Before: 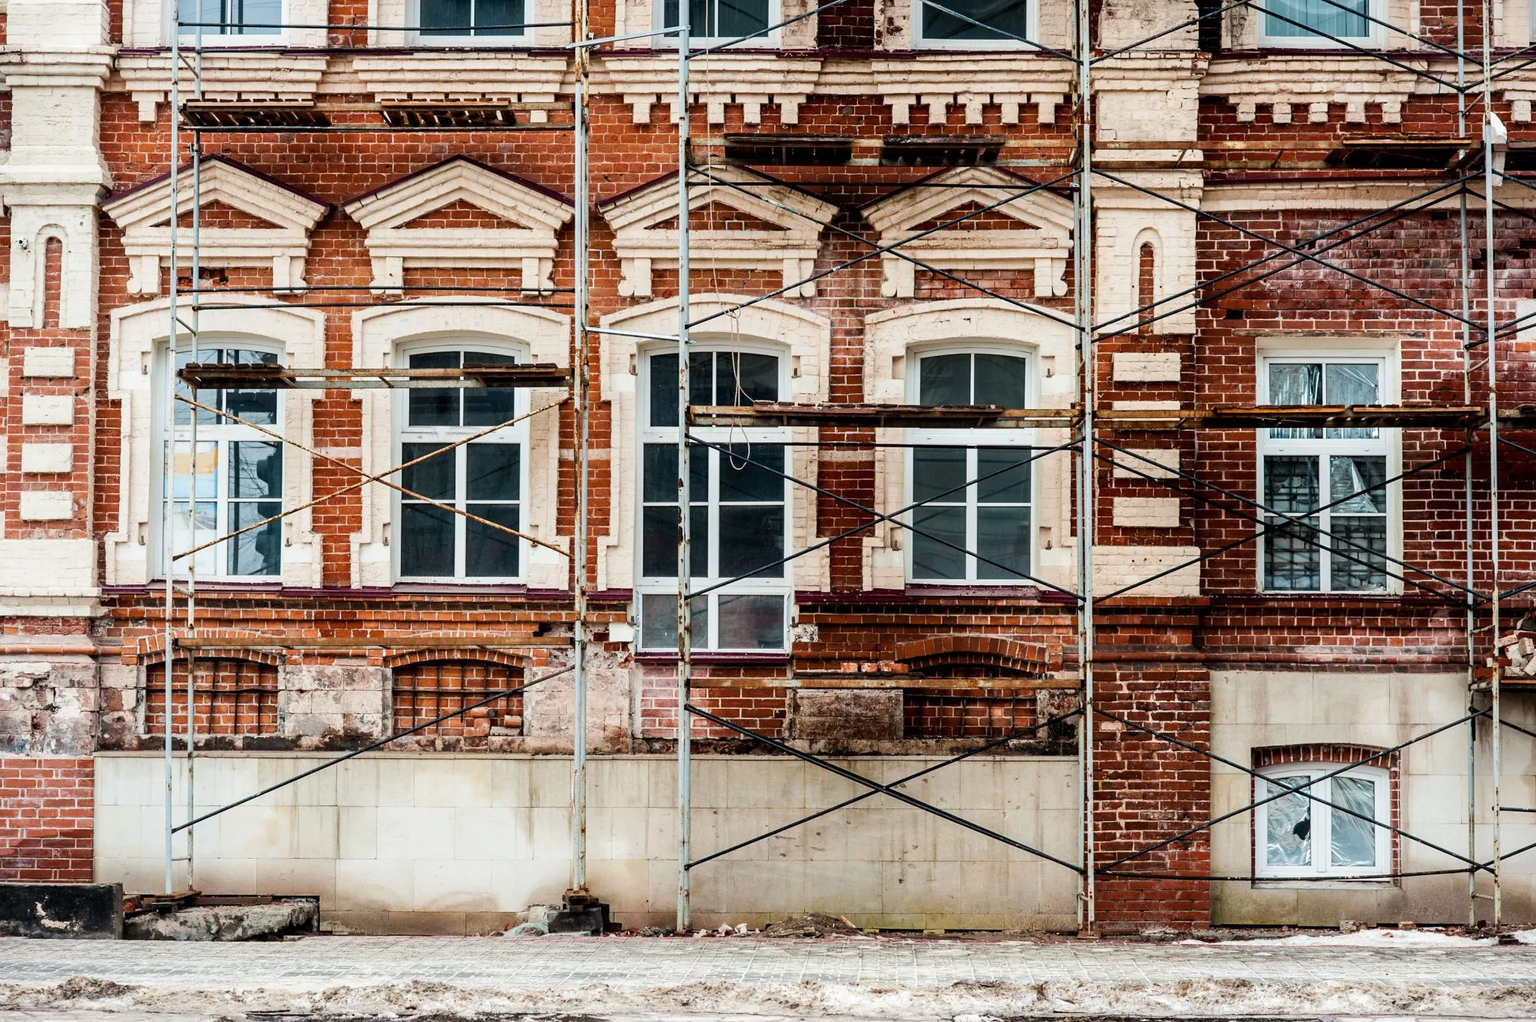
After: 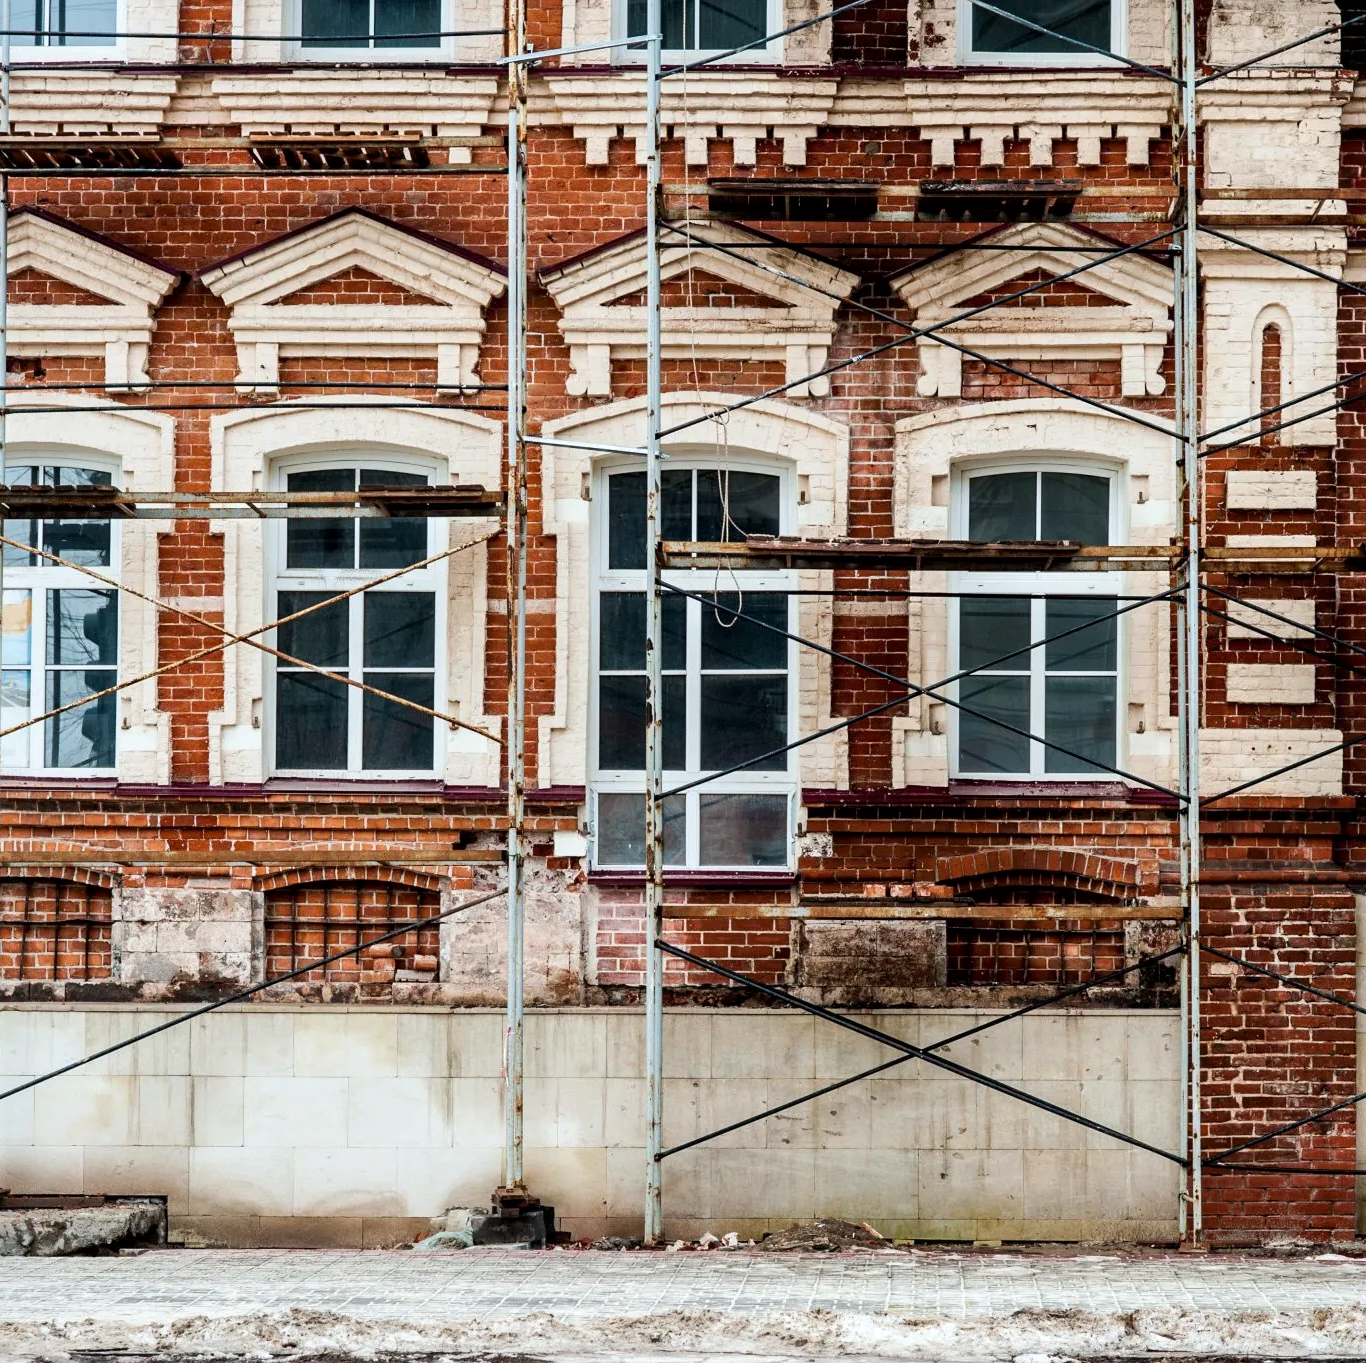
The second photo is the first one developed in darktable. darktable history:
white balance: red 0.982, blue 1.018
local contrast: mode bilateral grid, contrast 20, coarseness 50, detail 120%, midtone range 0.2
tone equalizer: on, module defaults
crop and rotate: left 12.648%, right 20.685%
